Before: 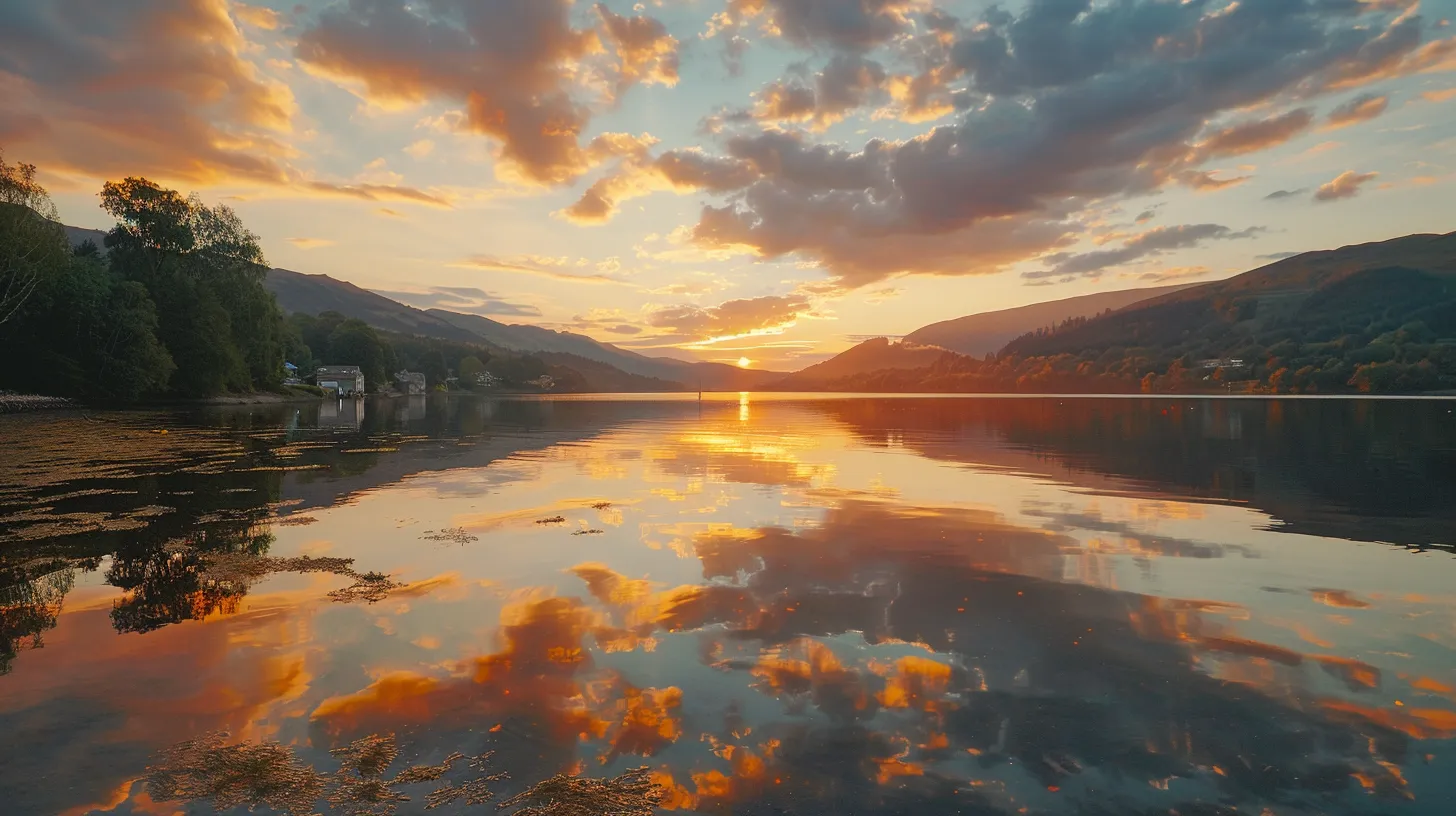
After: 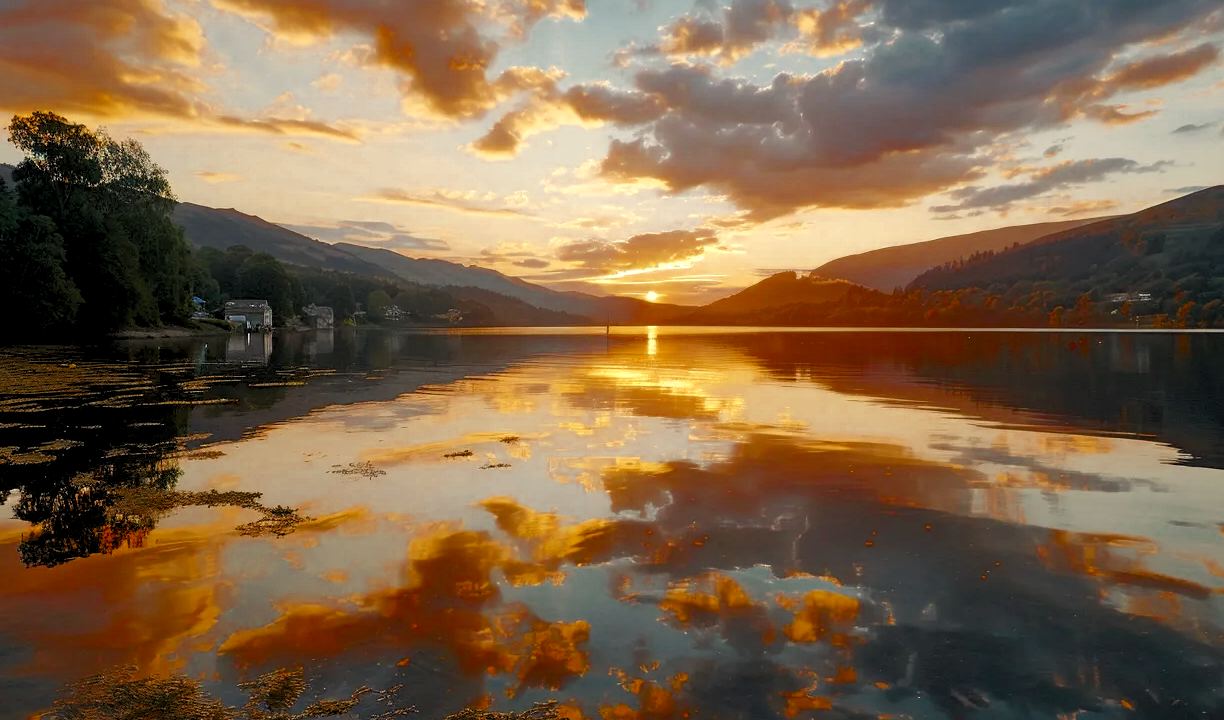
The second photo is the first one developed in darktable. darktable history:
crop: left 6.35%, top 8.116%, right 9.532%, bottom 3.531%
contrast brightness saturation: contrast 0.037, saturation 0.071
levels: levels [0.062, 0.494, 0.925]
color balance rgb: global offset › luminance -0.859%, linear chroma grading › shadows 31.377%, linear chroma grading › global chroma -1.957%, linear chroma grading › mid-tones 3.678%, perceptual saturation grading › global saturation 24.914%
color zones: curves: ch0 [(0, 0.5) (0.125, 0.4) (0.25, 0.5) (0.375, 0.4) (0.5, 0.4) (0.625, 0.35) (0.75, 0.35) (0.875, 0.5)]; ch1 [(0, 0.35) (0.125, 0.45) (0.25, 0.35) (0.375, 0.35) (0.5, 0.35) (0.625, 0.35) (0.75, 0.45) (0.875, 0.35)]; ch2 [(0, 0.6) (0.125, 0.5) (0.25, 0.5) (0.375, 0.6) (0.5, 0.6) (0.625, 0.5) (0.75, 0.5) (0.875, 0.5)], mix 24.18%
